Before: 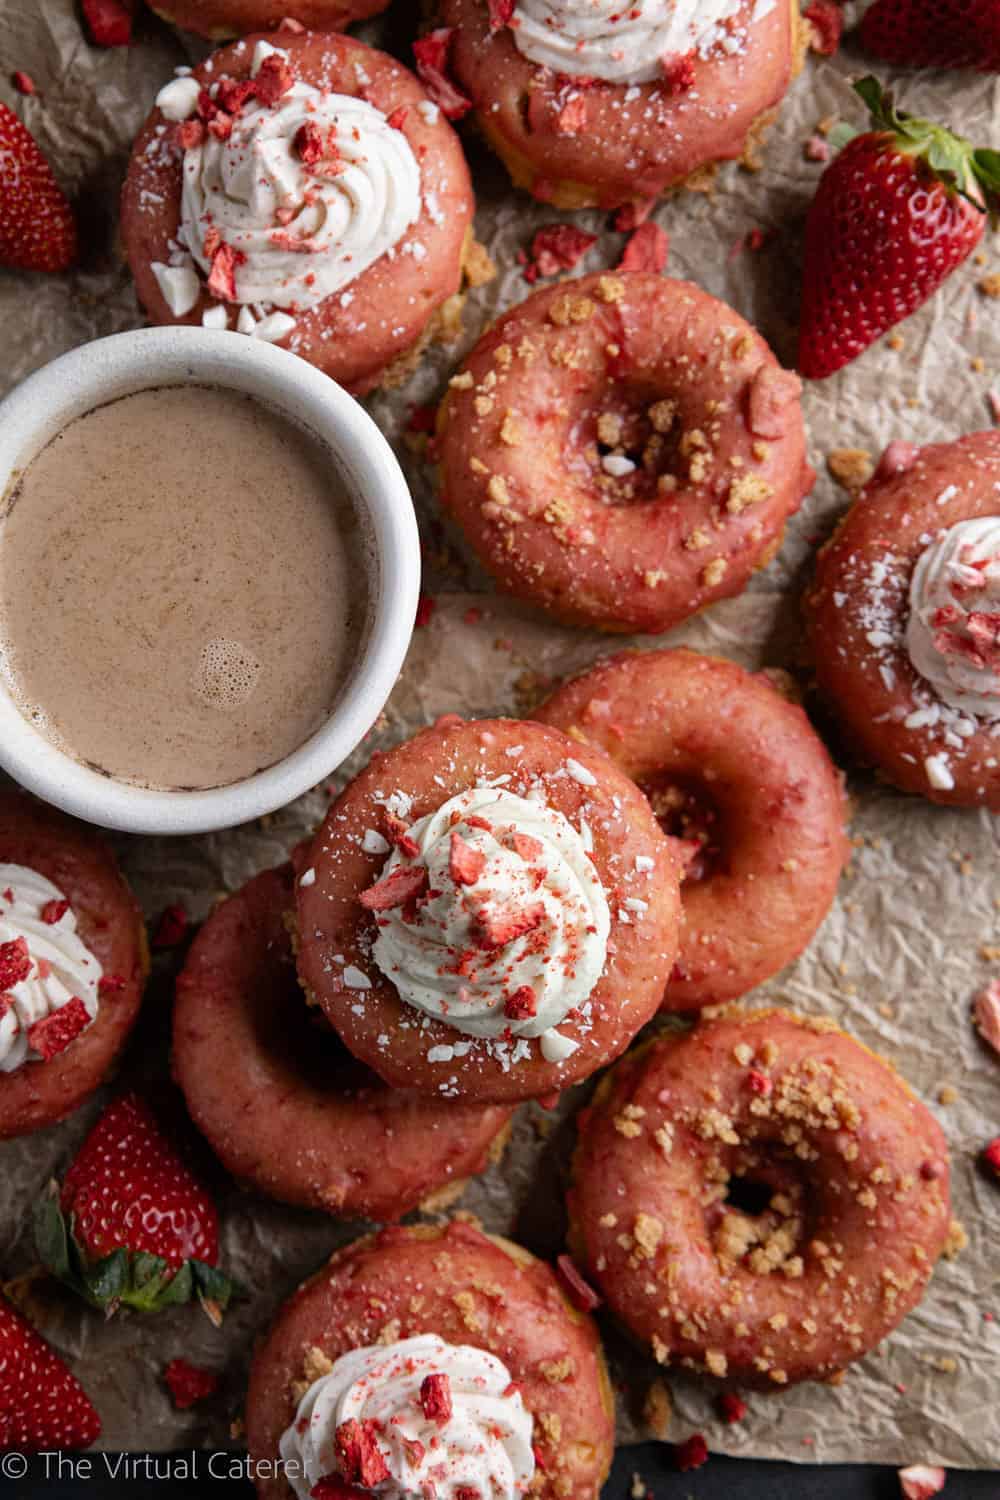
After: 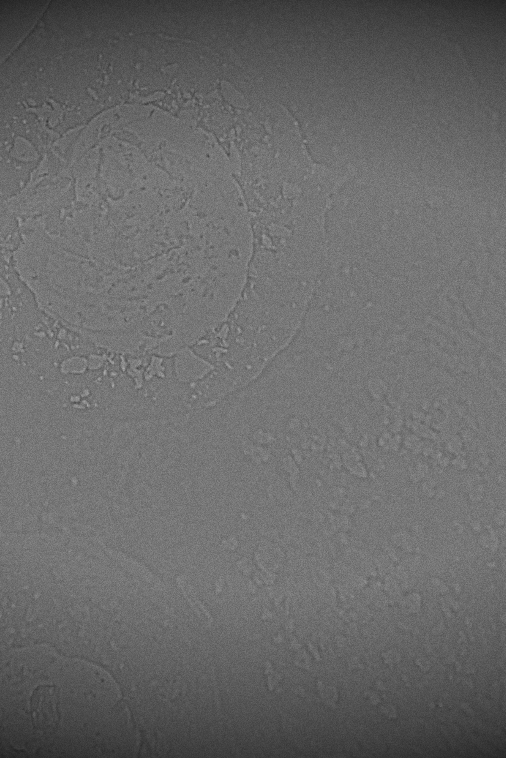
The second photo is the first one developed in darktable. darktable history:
crop: left 35.976%, top 45.819%, right 18.162%, bottom 5.807%
rotate and perspective: rotation 4.1°, automatic cropping off
highpass: sharpness 5.84%, contrast boost 8.44%
monochrome: on, module defaults
sharpen: on, module defaults
vignetting: fall-off start 98.29%, fall-off radius 100%, brightness -1, saturation 0.5, width/height ratio 1.428
grain: coarseness 0.47 ISO
color zones: curves: ch1 [(0, 0.292) (0.001, 0.292) (0.2, 0.264) (0.4, 0.248) (0.6, 0.248) (0.8, 0.264) (0.999, 0.292) (1, 0.292)]
